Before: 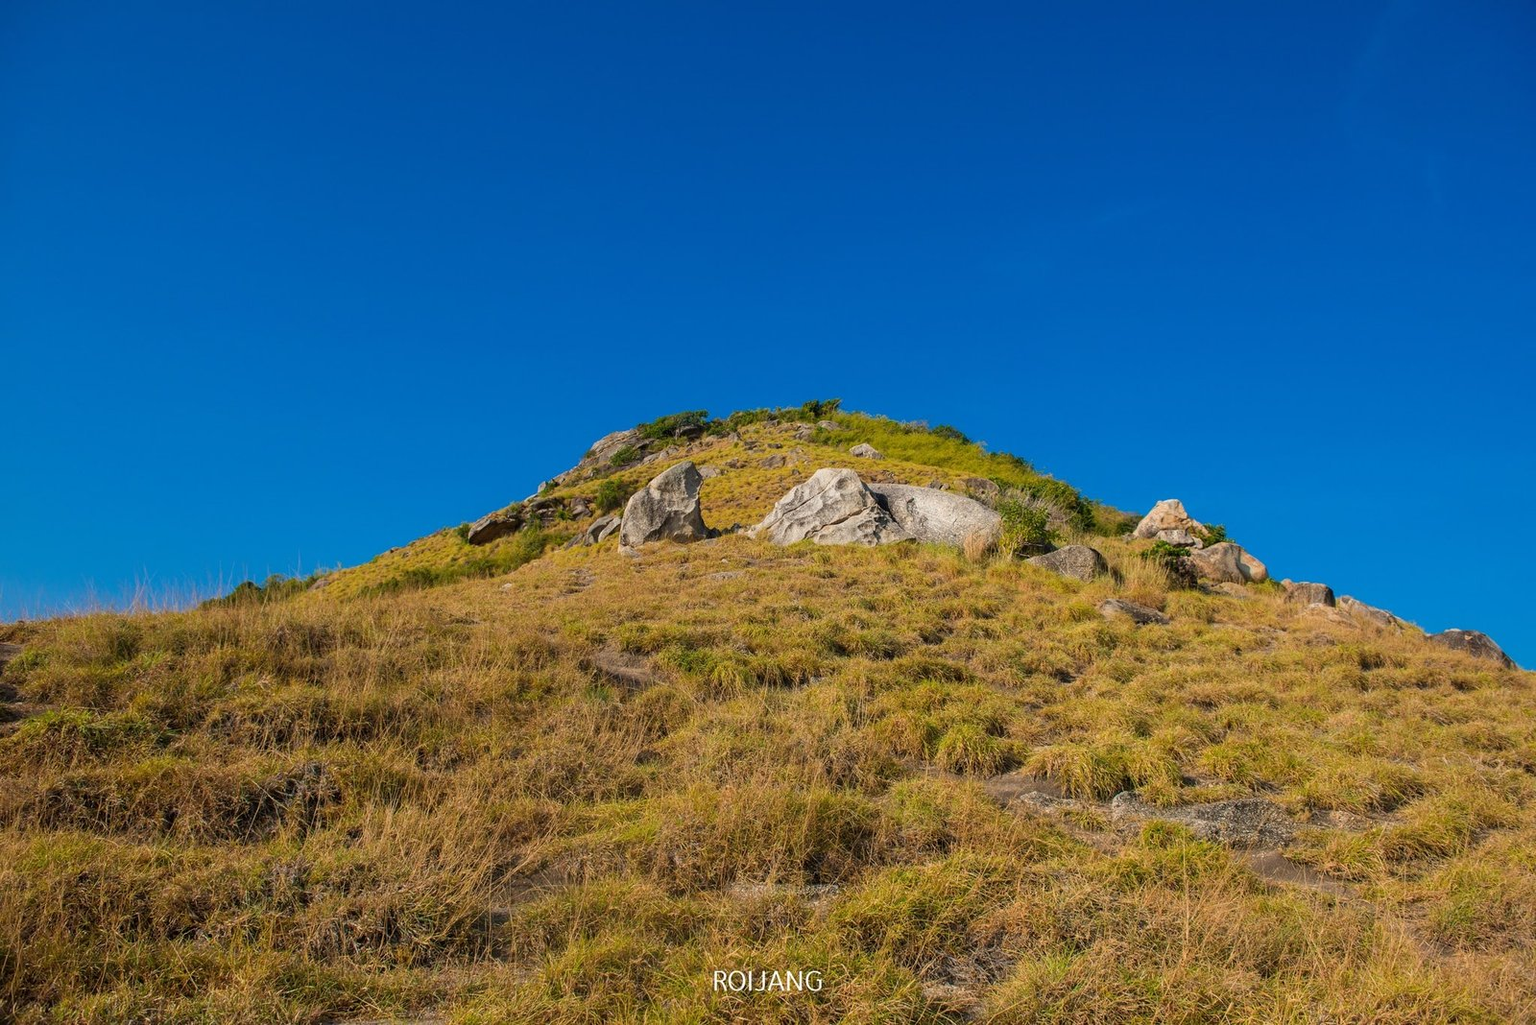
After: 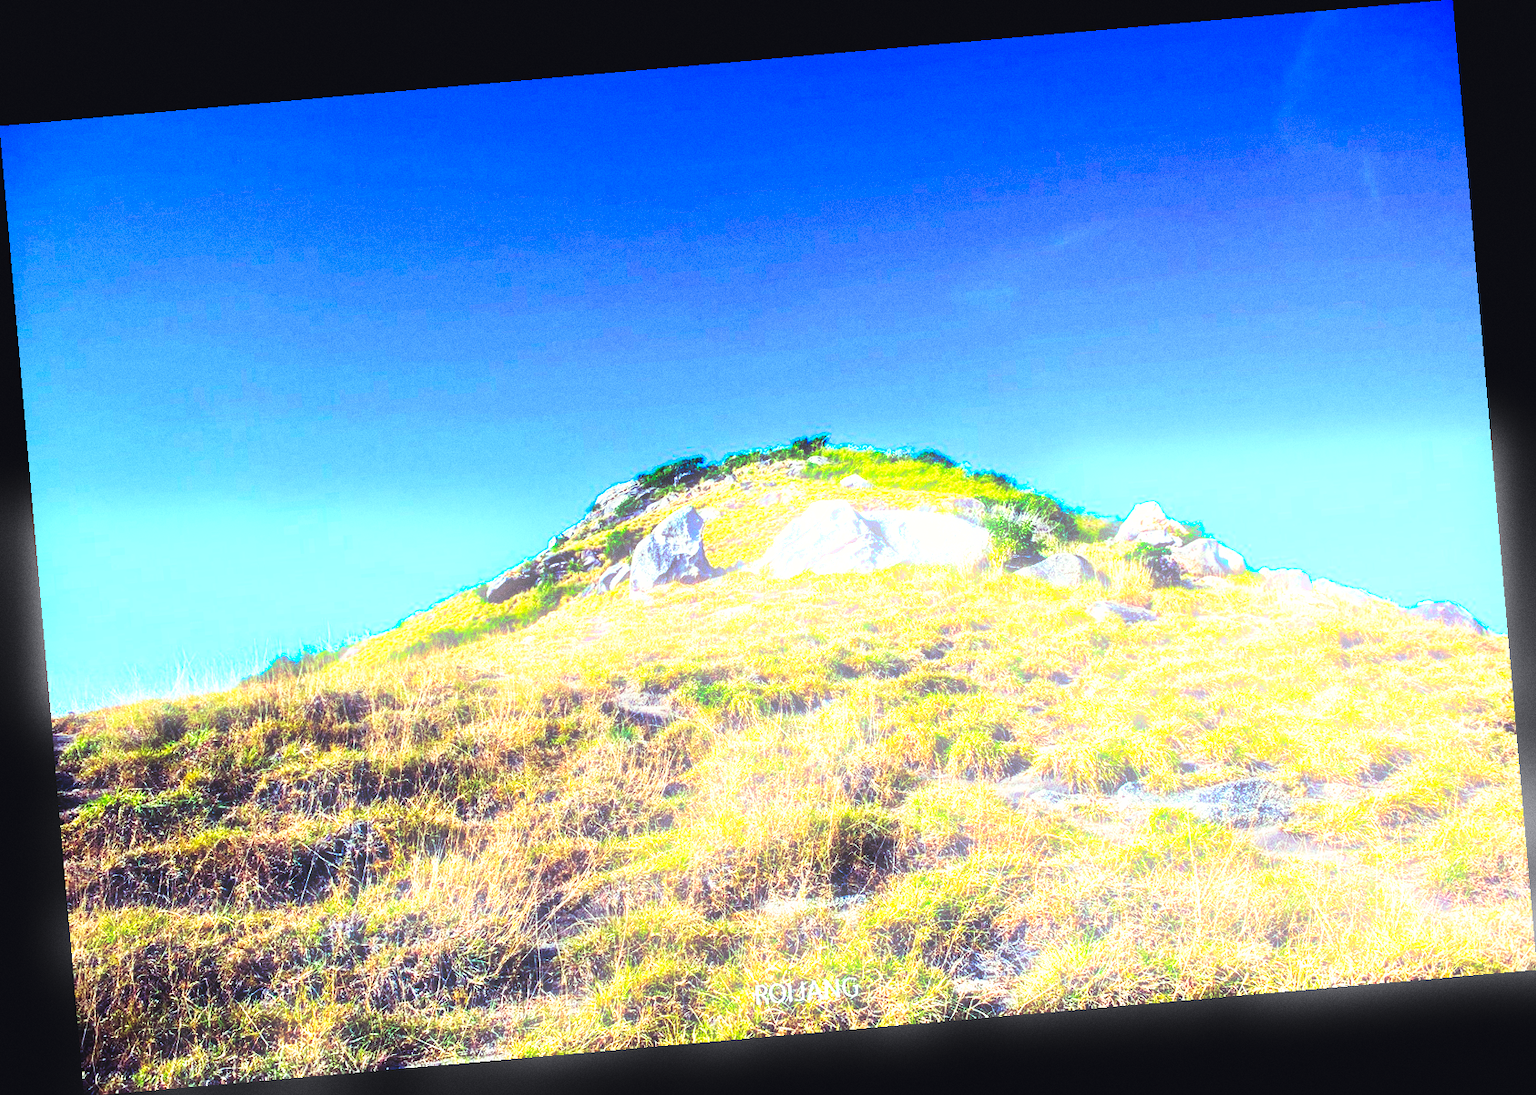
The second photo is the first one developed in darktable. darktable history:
contrast brightness saturation: saturation -0.05
tone curve: curves: ch0 [(0, 0) (0.003, 0) (0.011, 0.001) (0.025, 0.003) (0.044, 0.003) (0.069, 0.006) (0.1, 0.009) (0.136, 0.014) (0.177, 0.029) (0.224, 0.061) (0.277, 0.127) (0.335, 0.218) (0.399, 0.38) (0.468, 0.588) (0.543, 0.809) (0.623, 0.947) (0.709, 0.987) (0.801, 0.99) (0.898, 0.99) (1, 1)], preserve colors none
rotate and perspective: rotation -4.98°, automatic cropping off
bloom: size 5%, threshold 95%, strength 15%
exposure: black level correction 0, exposure 0.9 EV, compensate highlight preservation false
grain: coarseness 0.47 ISO
rgb curve: curves: ch0 [(0, 0.186) (0.314, 0.284) (0.576, 0.466) (0.805, 0.691) (0.936, 0.886)]; ch1 [(0, 0.186) (0.314, 0.284) (0.581, 0.534) (0.771, 0.746) (0.936, 0.958)]; ch2 [(0, 0.216) (0.275, 0.39) (1, 1)], mode RGB, independent channels, compensate middle gray true, preserve colors none
